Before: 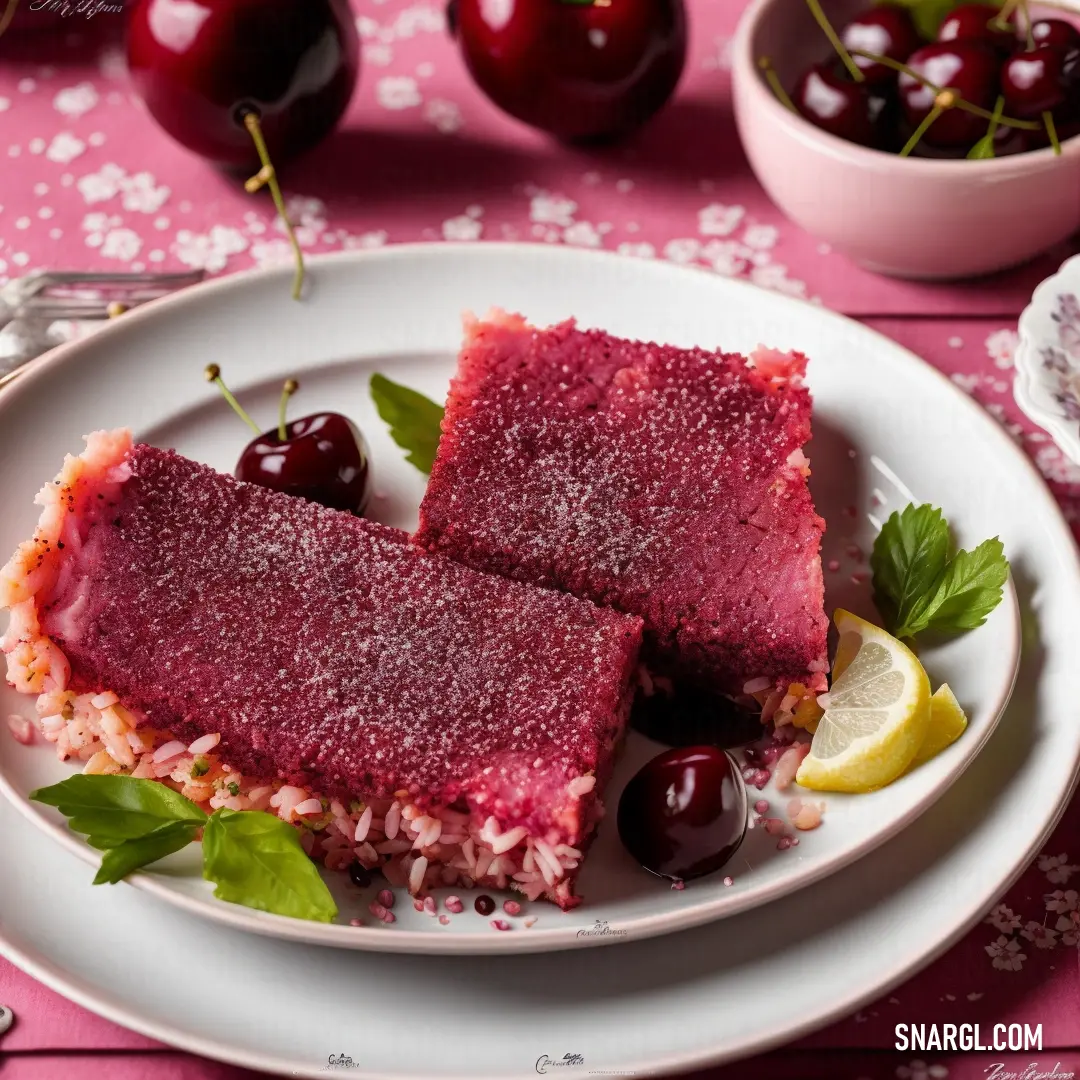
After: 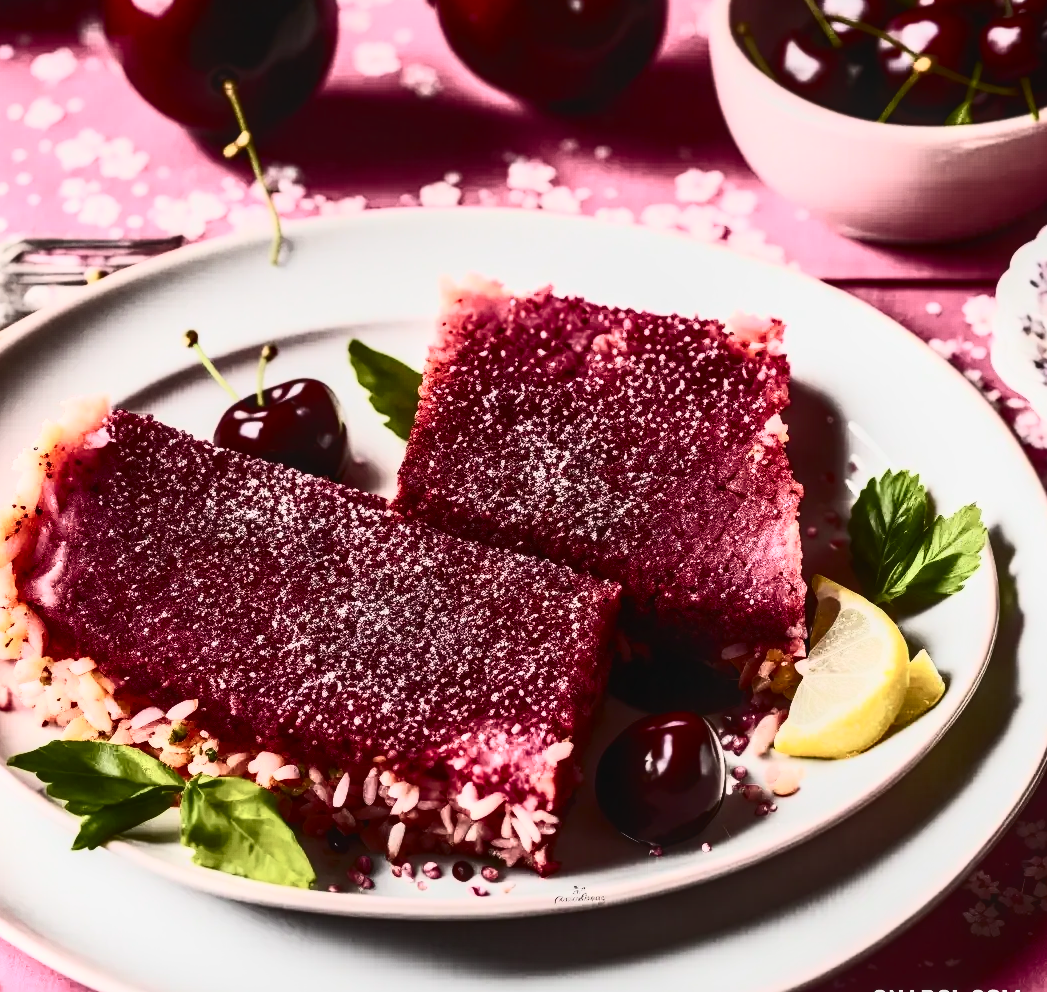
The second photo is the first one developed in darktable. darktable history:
exposure: black level correction 0, exposure 0 EV, compensate highlight preservation false
local contrast: on, module defaults
contrast brightness saturation: contrast 0.944, brightness 0.196
crop: left 2.077%, top 3.208%, right 0.954%, bottom 4.869%
